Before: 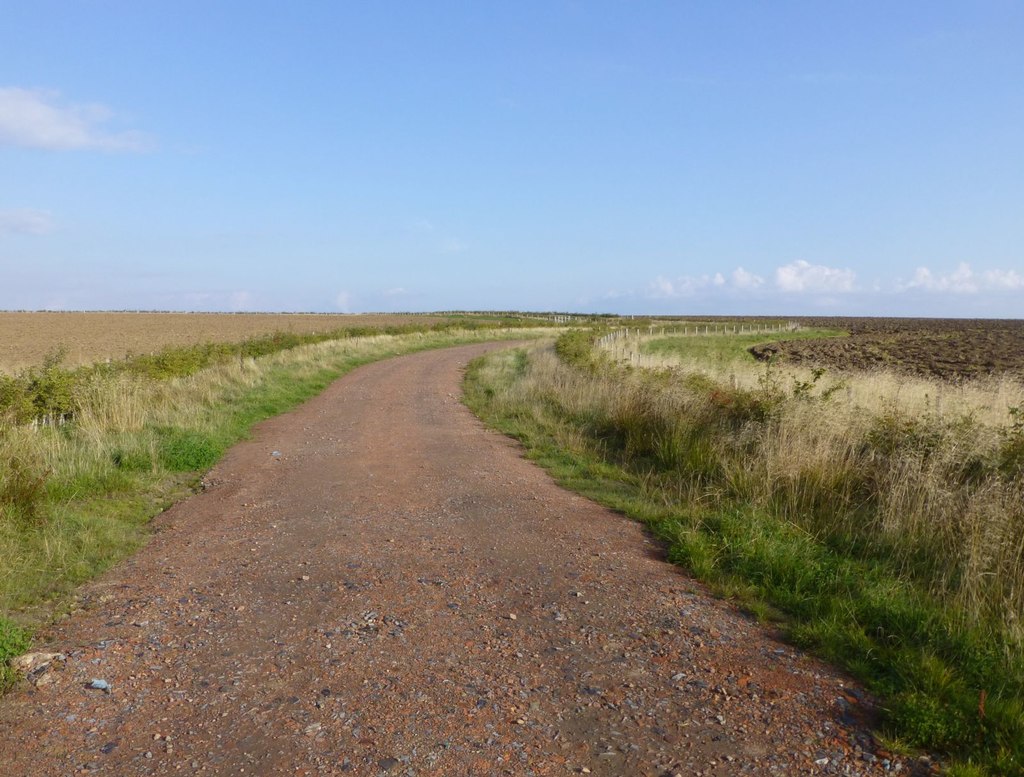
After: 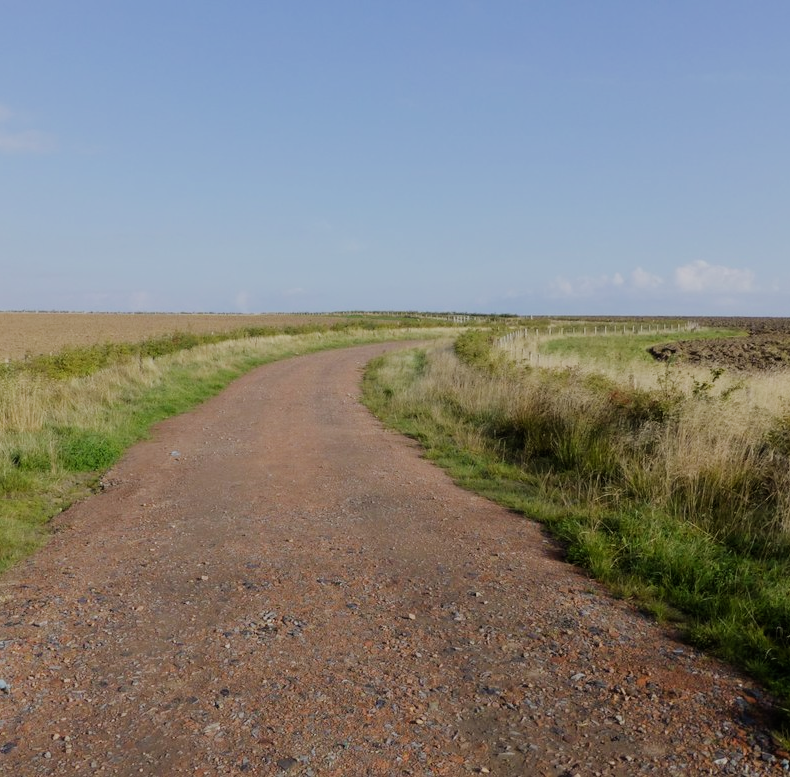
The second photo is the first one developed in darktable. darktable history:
filmic rgb: black relative exposure -7.13 EV, white relative exposure 5.34 EV, threshold 5.97 EV, hardness 3.03, enable highlight reconstruction true
crop: left 9.899%, right 12.887%
